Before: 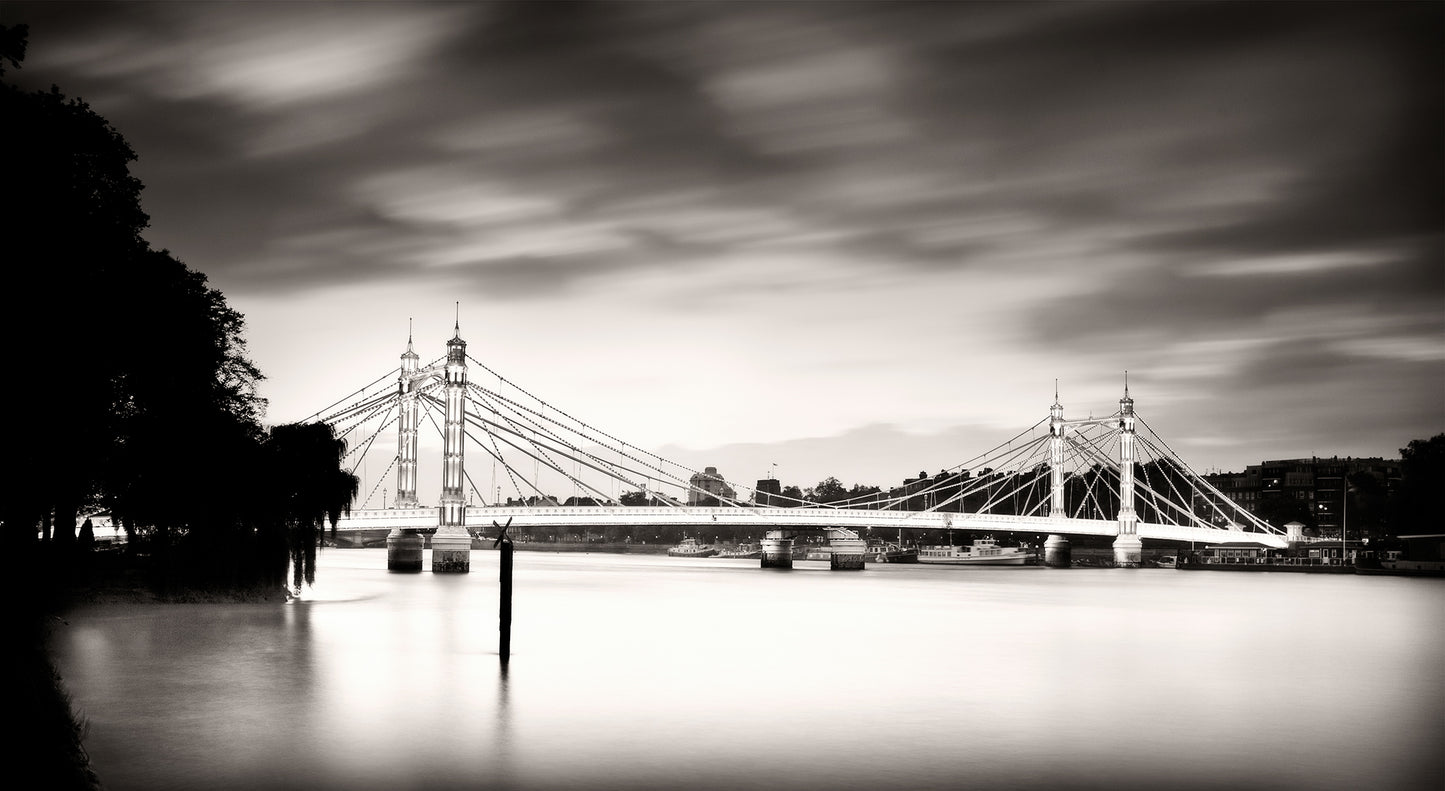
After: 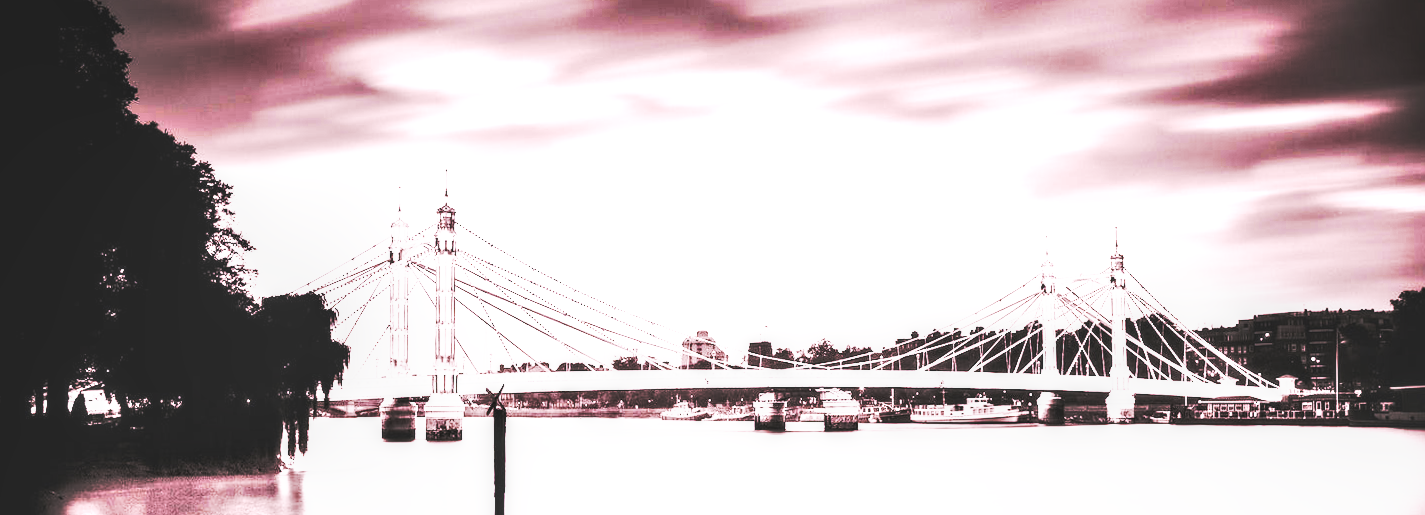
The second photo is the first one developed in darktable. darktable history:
crop: top 16.727%, bottom 16.727%
exposure: exposure 0.6 EV, compensate highlight preservation false
white balance: red 1.188, blue 1.11
base curve: curves: ch0 [(0, 0.015) (0.085, 0.116) (0.134, 0.298) (0.19, 0.545) (0.296, 0.764) (0.599, 0.982) (1, 1)], preserve colors none
rotate and perspective: rotation -1°, crop left 0.011, crop right 0.989, crop top 0.025, crop bottom 0.975
local contrast: detail 142%
